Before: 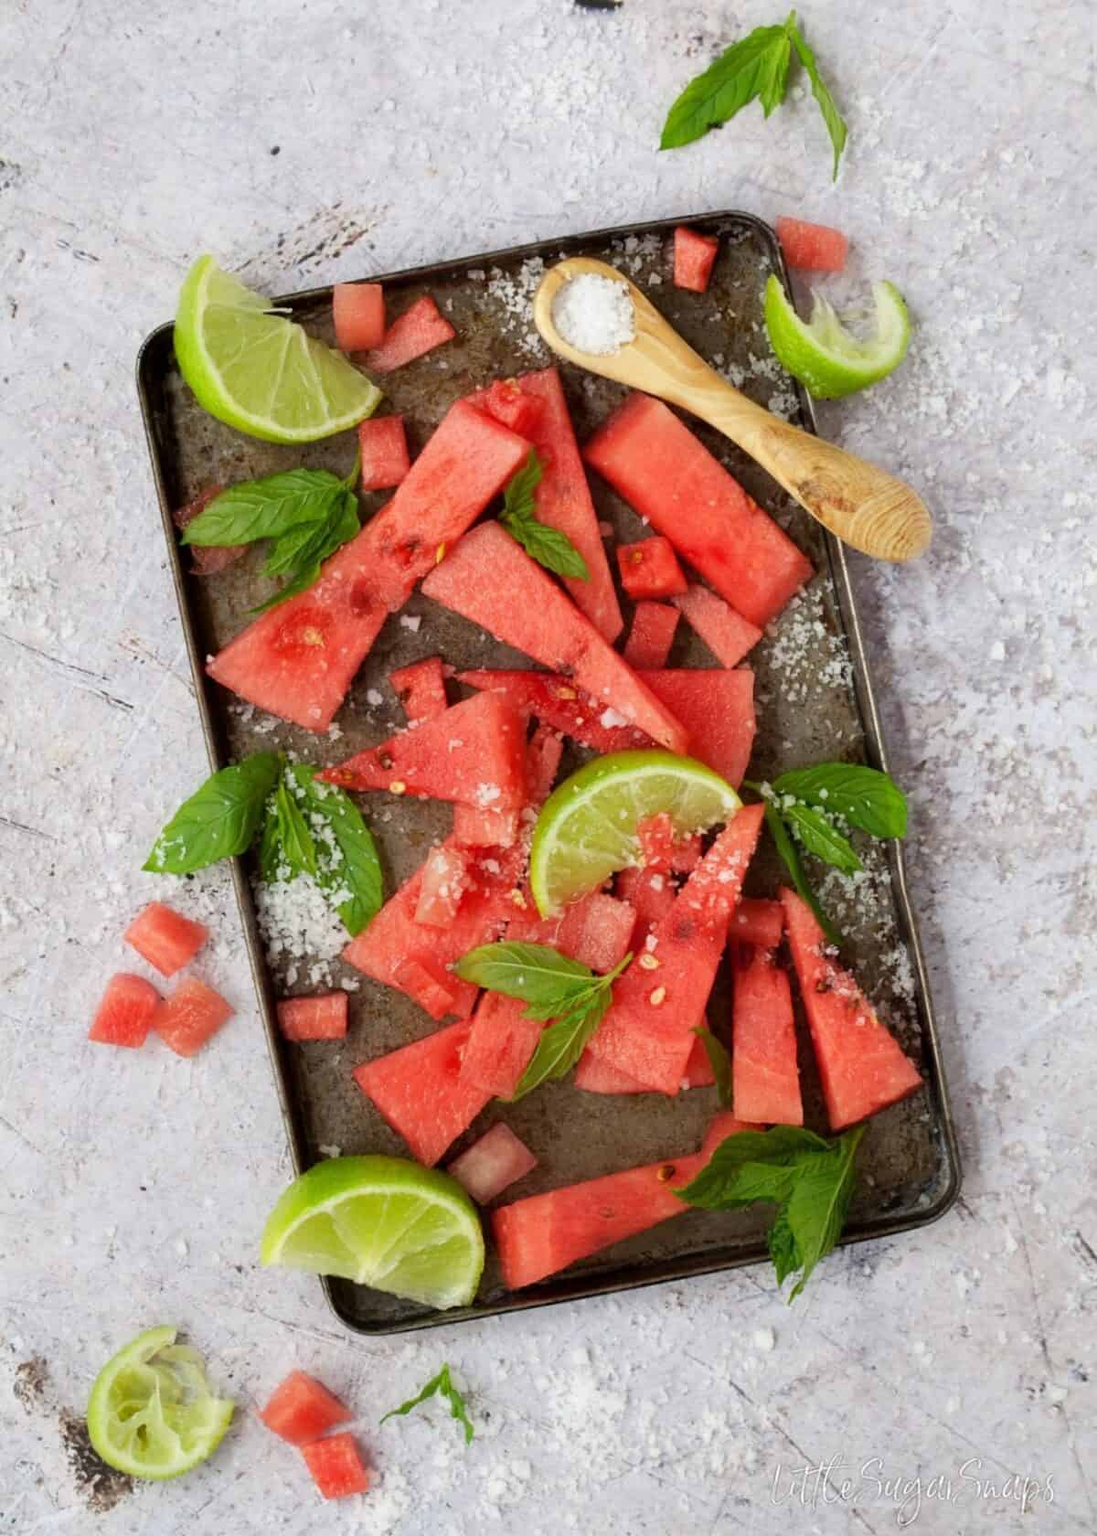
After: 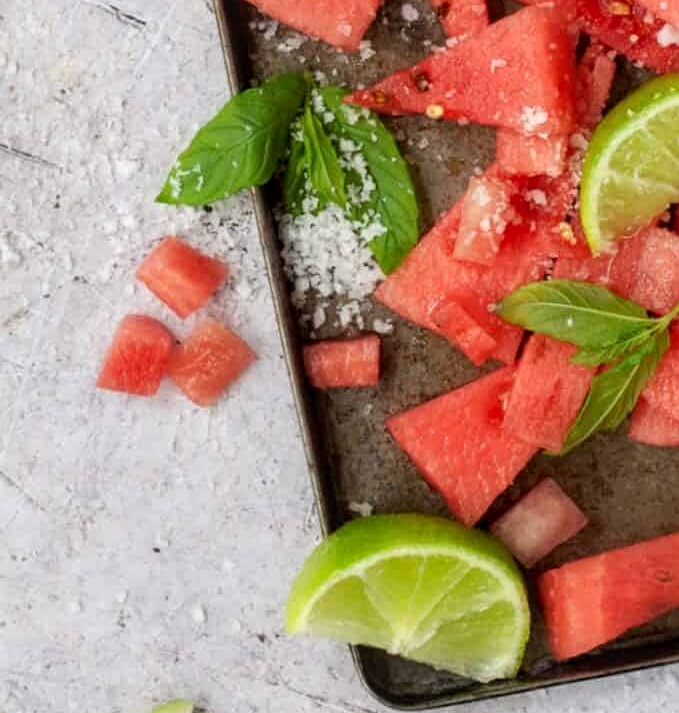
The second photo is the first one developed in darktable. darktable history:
crop: top 44.689%, right 43.341%, bottom 12.864%
local contrast: on, module defaults
